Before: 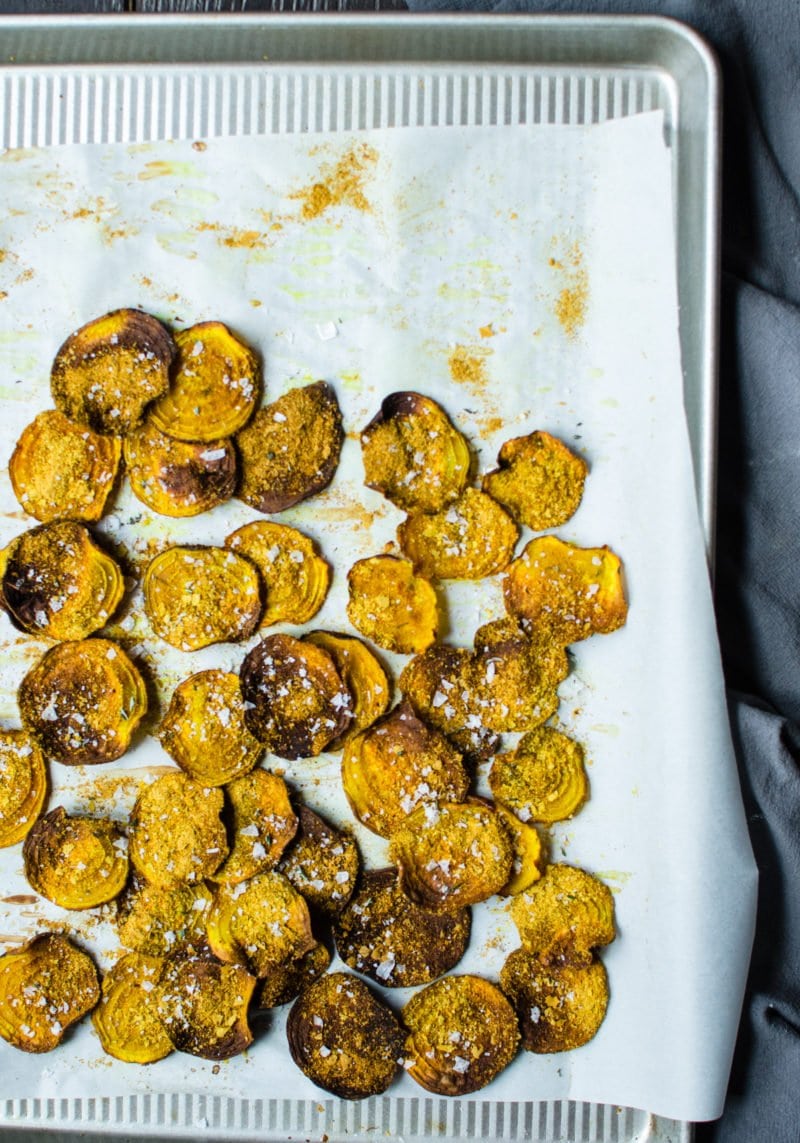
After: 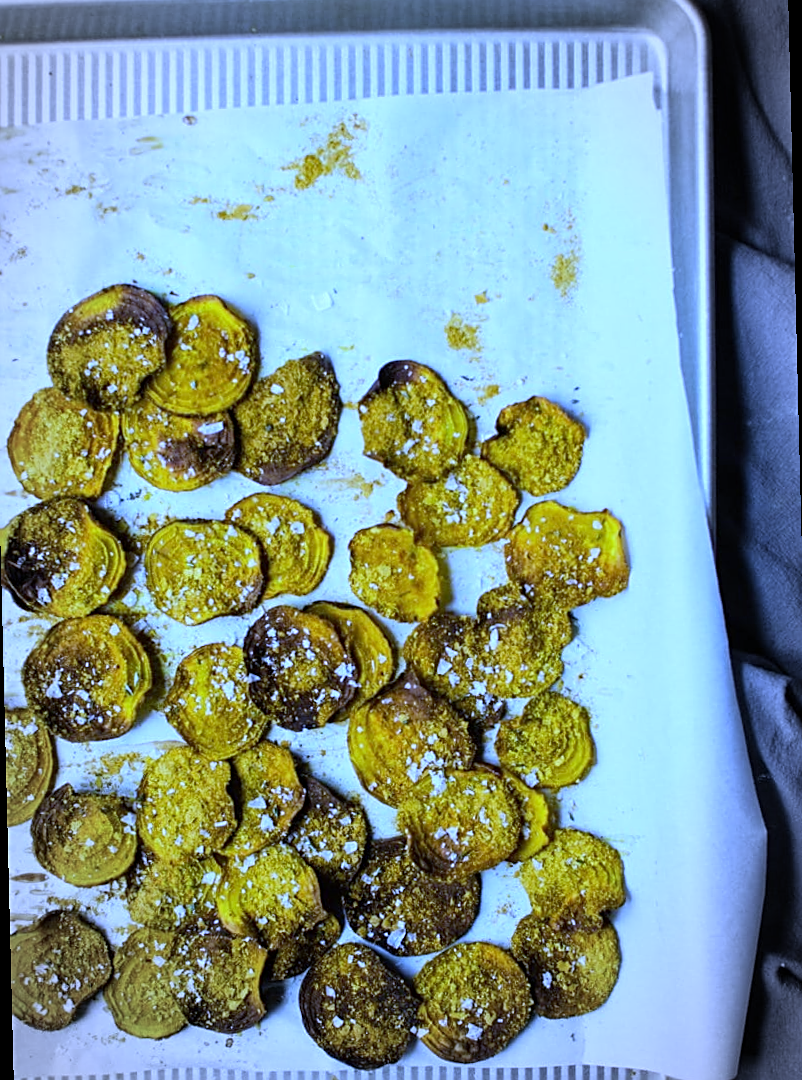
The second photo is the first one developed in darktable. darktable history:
white balance: red 0.766, blue 1.537
vignetting: automatic ratio true
sharpen: on, module defaults
rotate and perspective: rotation -1.42°, crop left 0.016, crop right 0.984, crop top 0.035, crop bottom 0.965
